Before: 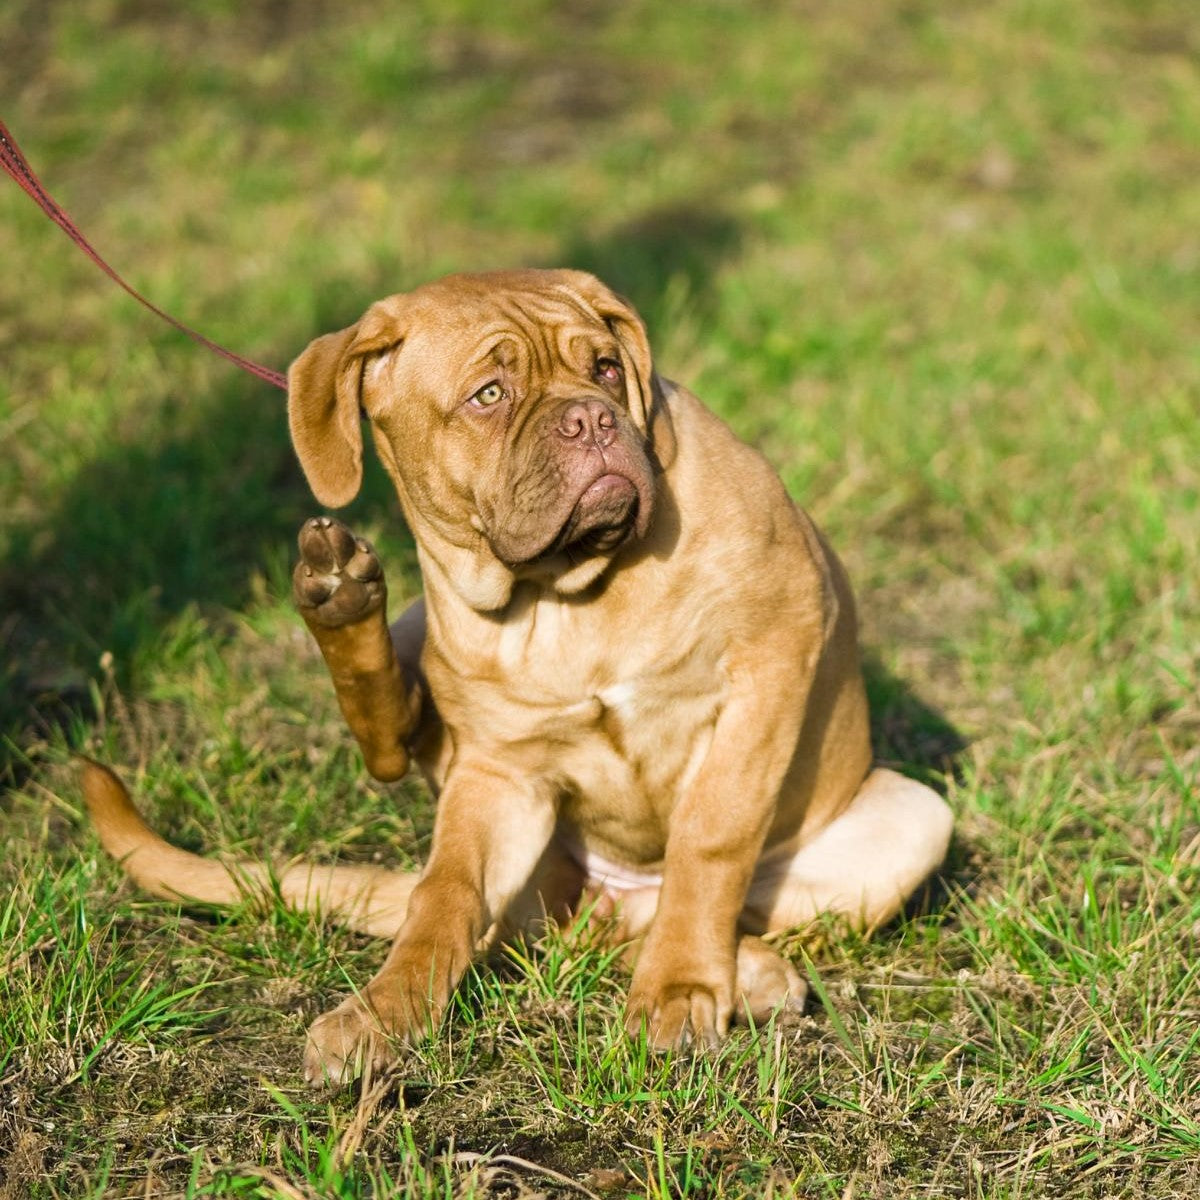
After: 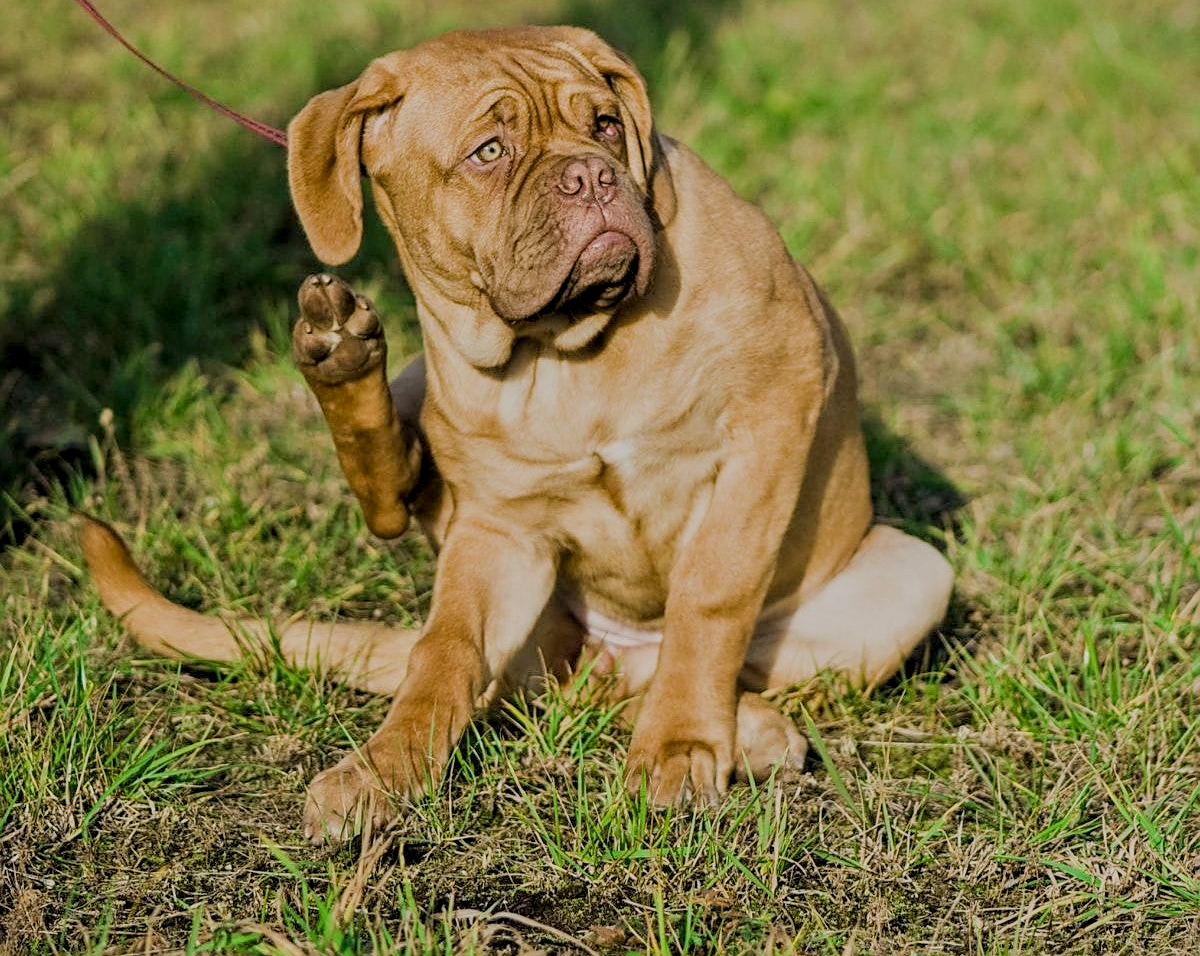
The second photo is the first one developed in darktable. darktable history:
filmic rgb: black relative exposure -7.26 EV, white relative exposure 5.05 EV, threshold 5.98 EV, hardness 3.2, enable highlight reconstruction true
sharpen: on, module defaults
crop and rotate: top 20.292%
local contrast: on, module defaults
exposure: compensate exposure bias true, compensate highlight preservation false
tone equalizer: -8 EV -0.002 EV, -7 EV 0.004 EV, -6 EV -0.036 EV, -5 EV 0.013 EV, -4 EV -0.021 EV, -3 EV 0.034 EV, -2 EV -0.09 EV, -1 EV -0.274 EV, +0 EV -0.575 EV
